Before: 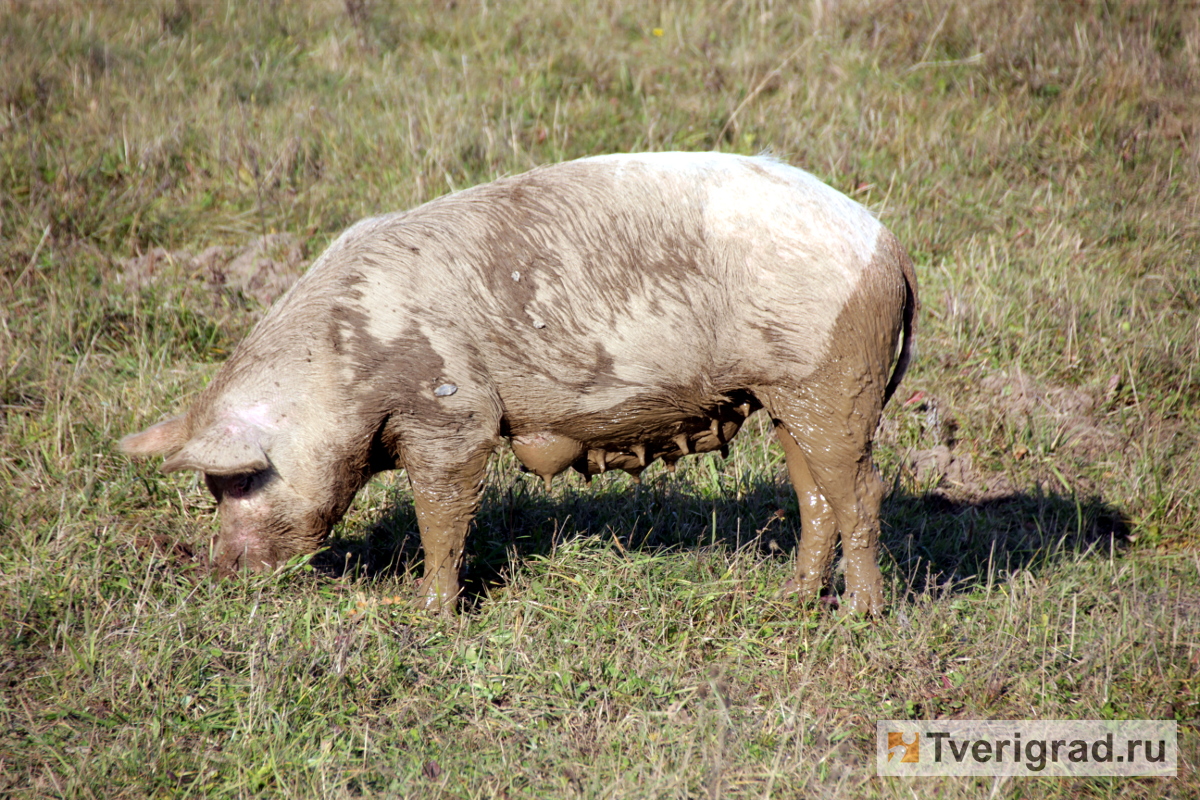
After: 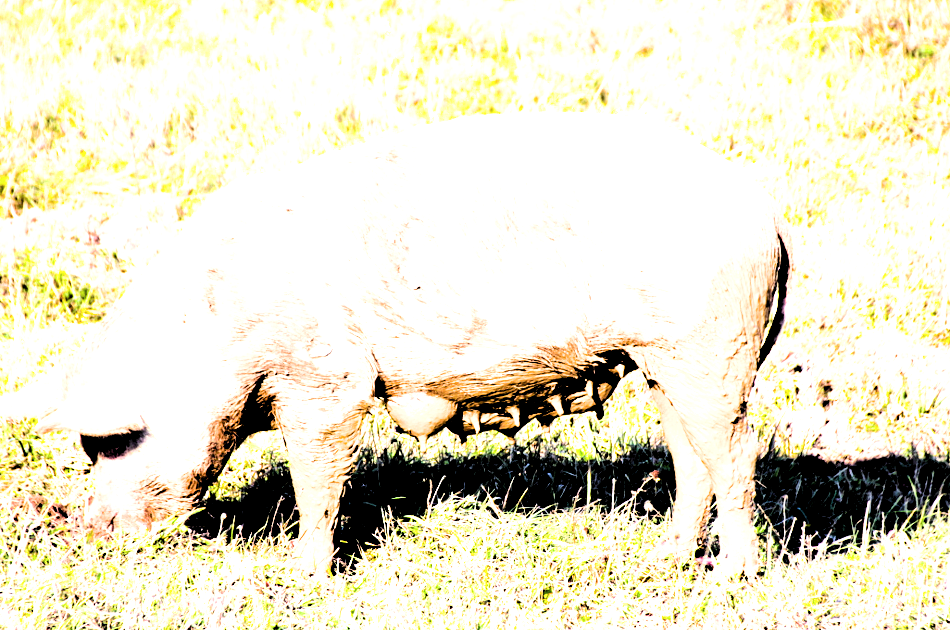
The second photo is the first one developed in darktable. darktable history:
contrast brightness saturation: saturation -0.052
exposure: black level correction 0.006, exposure 2.062 EV, compensate highlight preservation false
filmic rgb: black relative exposure -4.97 EV, white relative exposure 3.98 EV, hardness 2.91, contrast 1.409, preserve chrominance max RGB, iterations of high-quality reconstruction 0
color balance rgb: highlights gain › chroma 1.699%, highlights gain › hue 56.02°, perceptual saturation grading › global saturation 25.007%, perceptual brilliance grading › highlights 18.227%, perceptual brilliance grading › mid-tones 31.837%, perceptual brilliance grading › shadows -31.502%, global vibrance 14.218%
levels: levels [0.055, 0.477, 0.9]
crop and rotate: left 10.428%, top 5.116%, right 10.387%, bottom 16.011%
